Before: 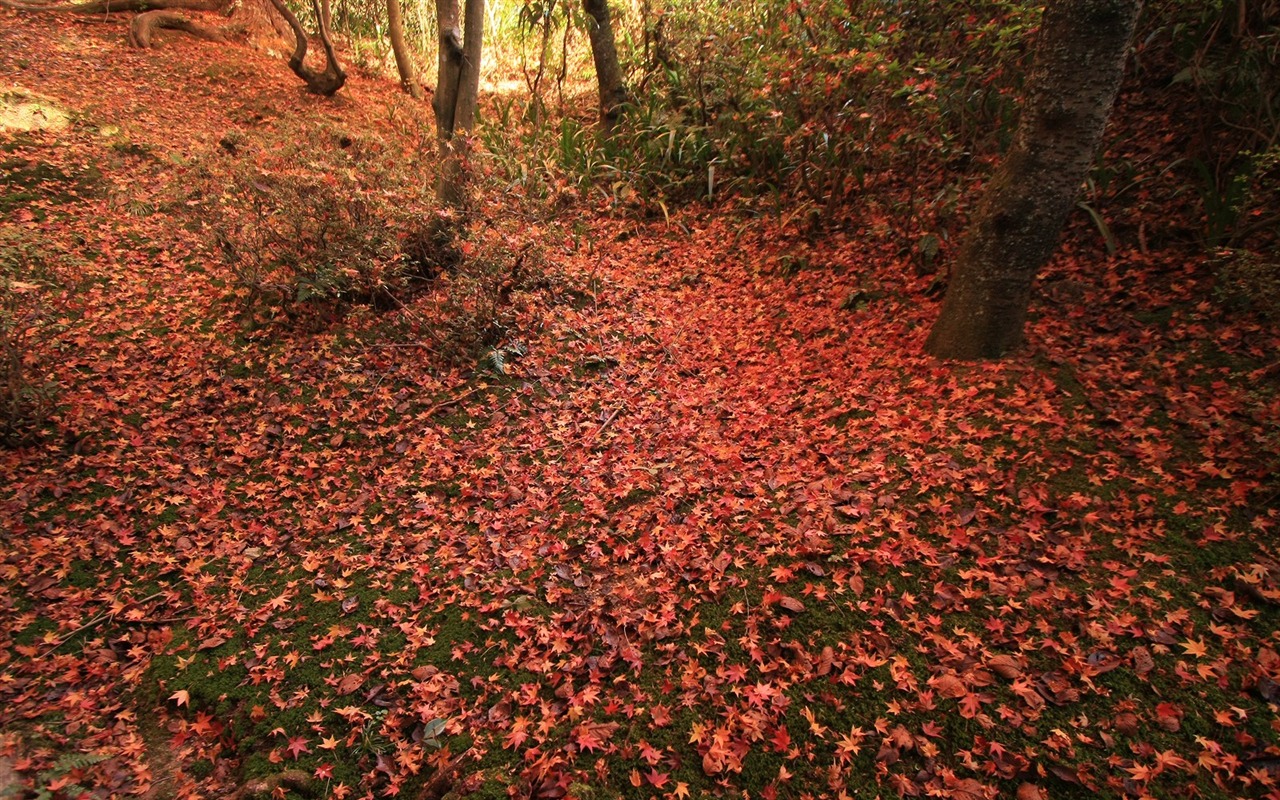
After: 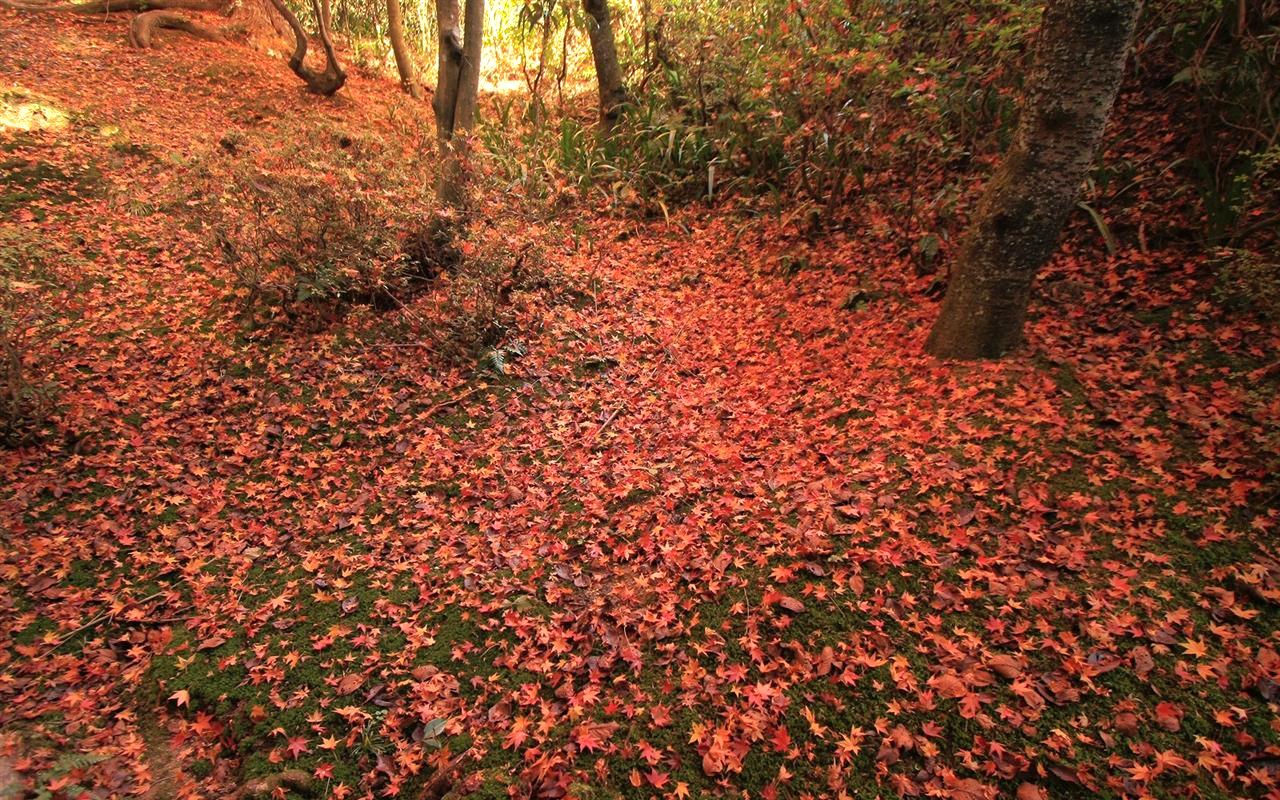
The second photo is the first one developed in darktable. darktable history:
shadows and highlights: on, module defaults
tone equalizer: -8 EV -0.417 EV, -7 EV -0.403 EV, -6 EV -0.315 EV, -5 EV -0.215 EV, -3 EV 0.219 EV, -2 EV 0.306 EV, -1 EV 0.368 EV, +0 EV 0.43 EV
